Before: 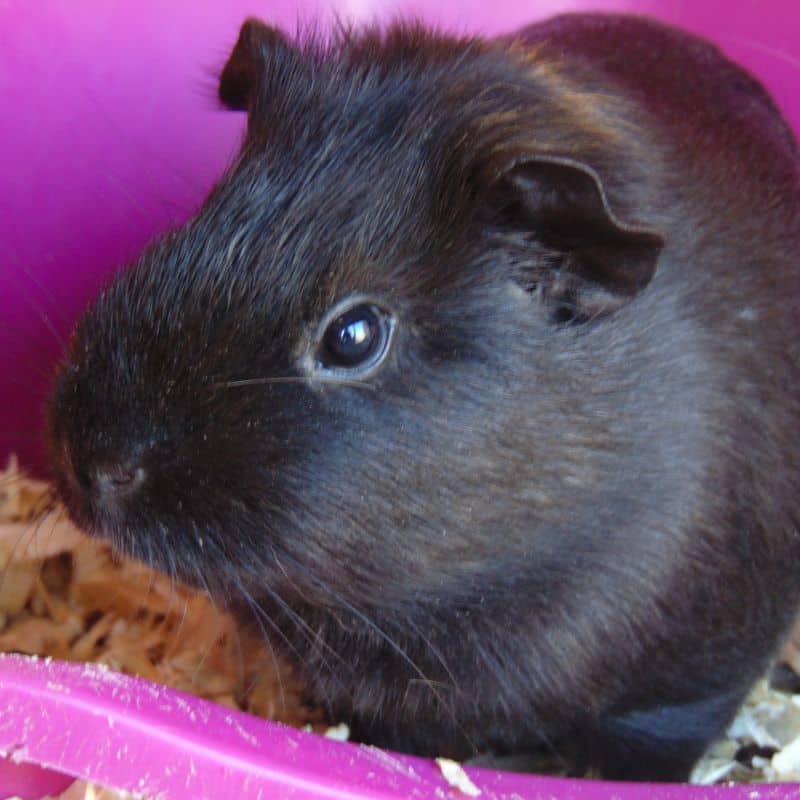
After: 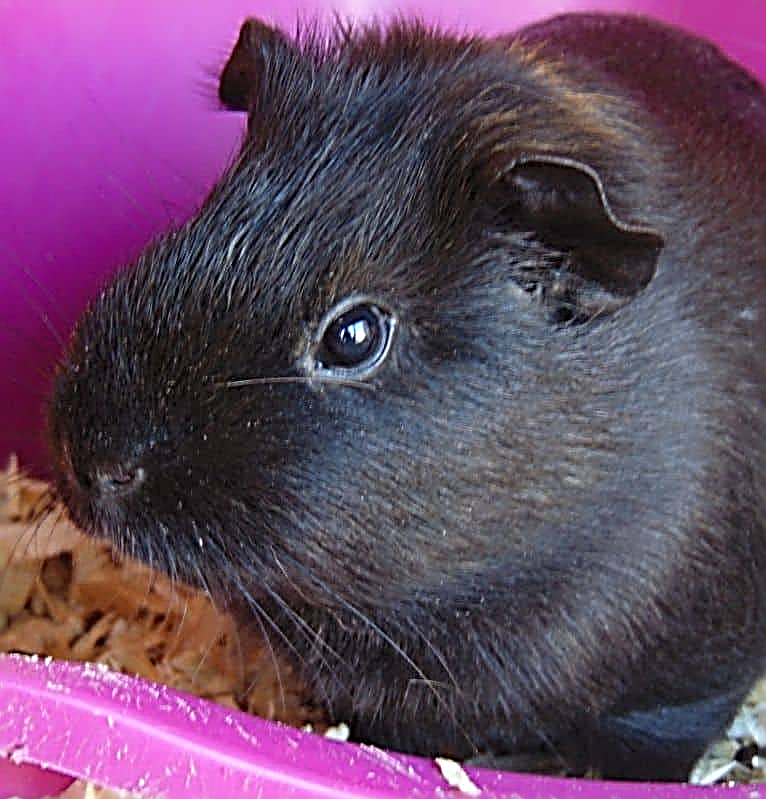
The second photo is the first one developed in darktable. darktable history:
sharpen: radius 3.158, amount 1.731
crop: right 4.126%, bottom 0.031%
